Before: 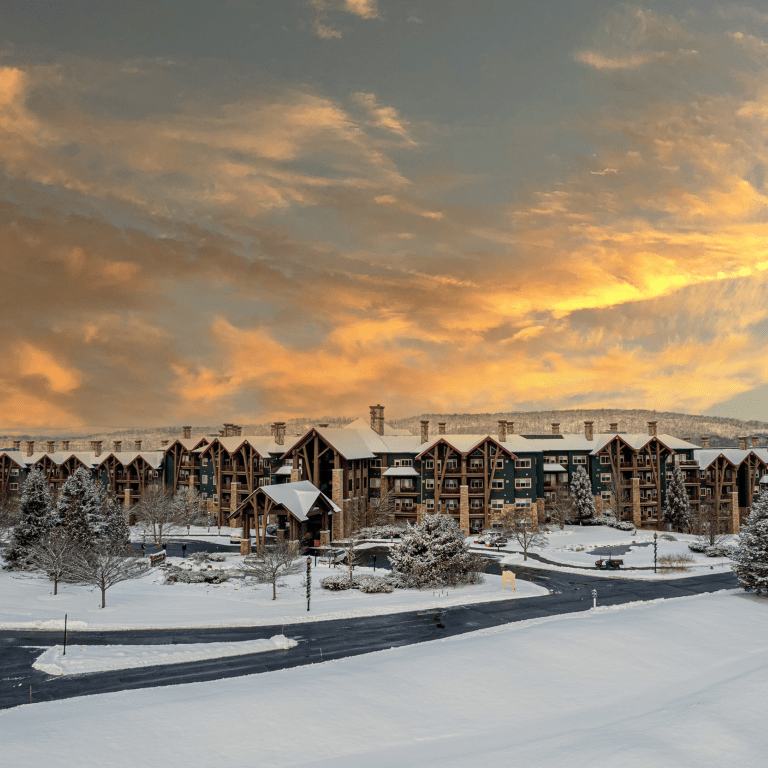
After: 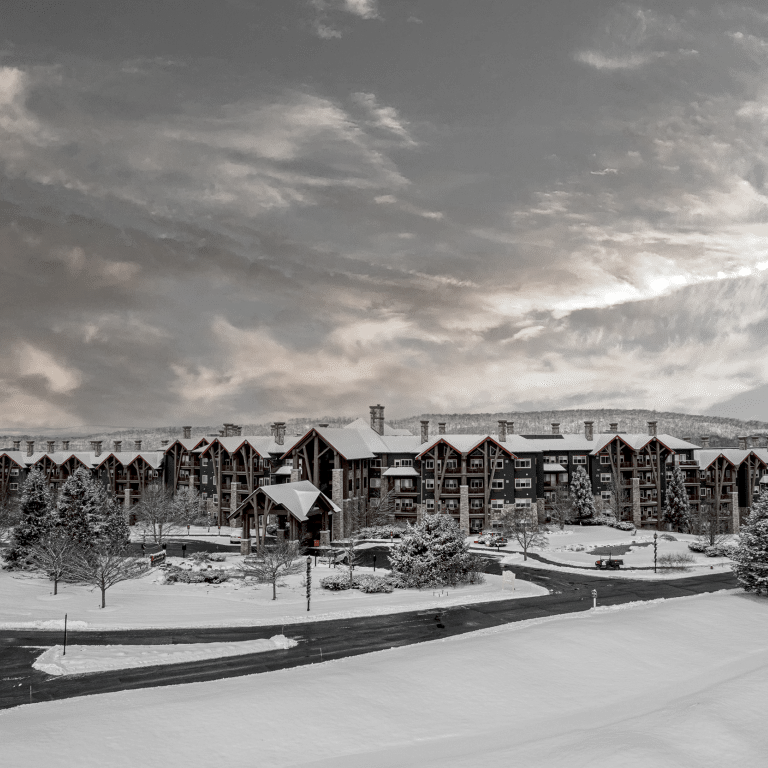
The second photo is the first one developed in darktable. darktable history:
local contrast: highlights 104%, shadows 100%, detail 119%, midtone range 0.2
color balance rgb: shadows lift › chroma 1.686%, shadows lift › hue 259.8°, perceptual saturation grading › global saturation 0.394%, perceptual saturation grading › highlights -15.716%, perceptual saturation grading › shadows 25.171%, global vibrance 9.439%
color zones: curves: ch0 [(0, 0.278) (0.143, 0.5) (0.286, 0.5) (0.429, 0.5) (0.571, 0.5) (0.714, 0.5) (0.857, 0.5) (1, 0.5)]; ch1 [(0, 1) (0.143, 0.165) (0.286, 0) (0.429, 0) (0.571, 0) (0.714, 0) (0.857, 0.5) (1, 0.5)]; ch2 [(0, 0.508) (0.143, 0.5) (0.286, 0.5) (0.429, 0.5) (0.571, 0.5) (0.714, 0.5) (0.857, 0.5) (1, 0.5)]
exposure: black level correction 0.001, compensate highlight preservation false
